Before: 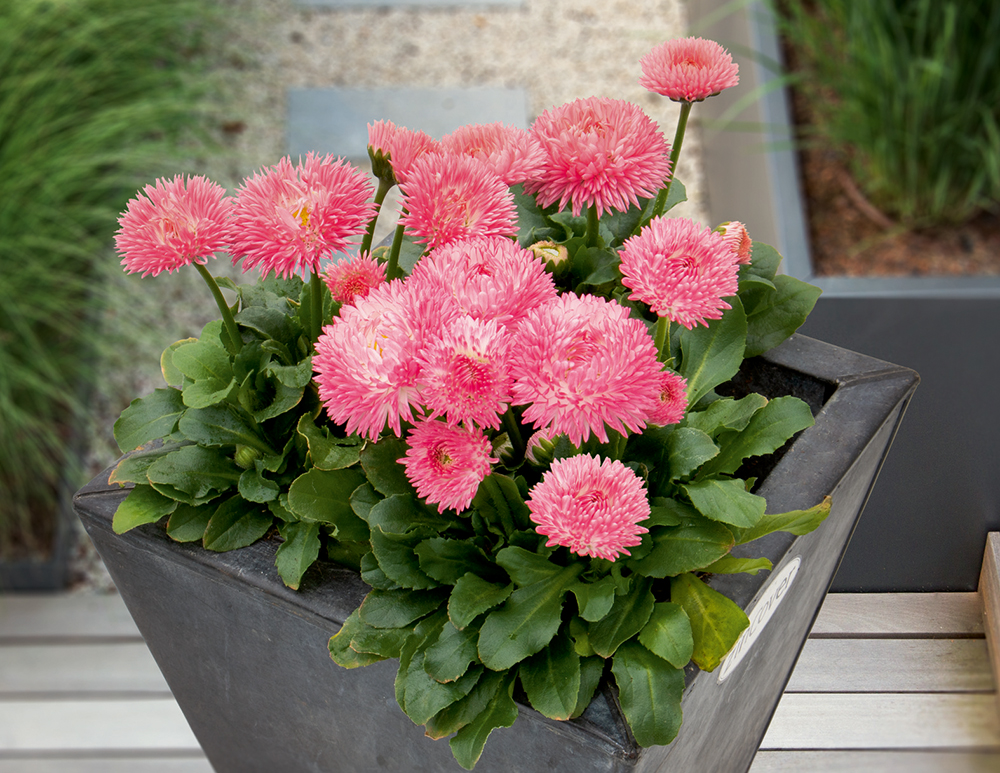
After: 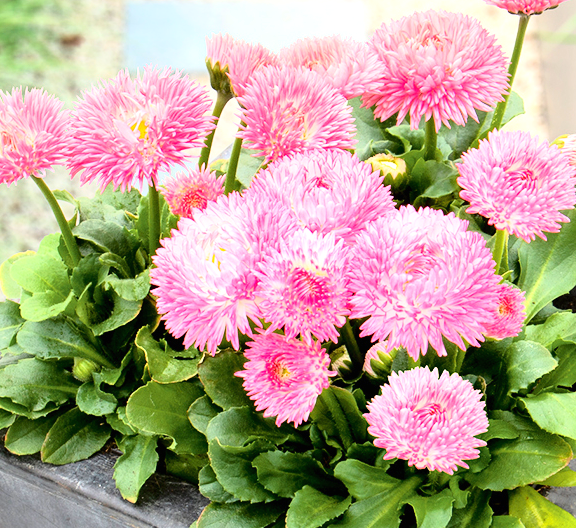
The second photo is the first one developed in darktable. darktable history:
base curve: curves: ch0 [(0, 0) (0.028, 0.03) (0.121, 0.232) (0.46, 0.748) (0.859, 0.968) (1, 1)]
exposure: black level correction 0, exposure 1.001 EV, compensate highlight preservation false
tone equalizer: smoothing diameter 2.22%, edges refinement/feathering 21.88, mask exposure compensation -1.57 EV, filter diffusion 5
crop: left 16.238%, top 11.267%, right 26.091%, bottom 20.382%
